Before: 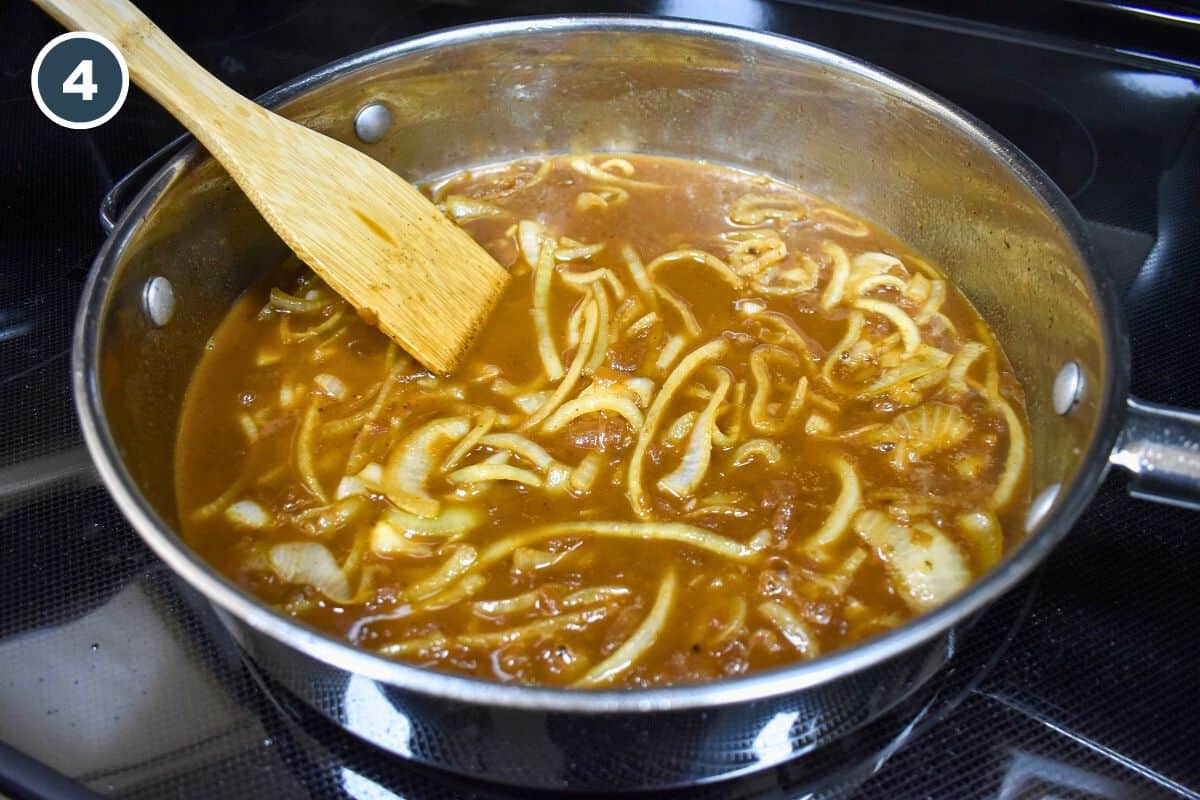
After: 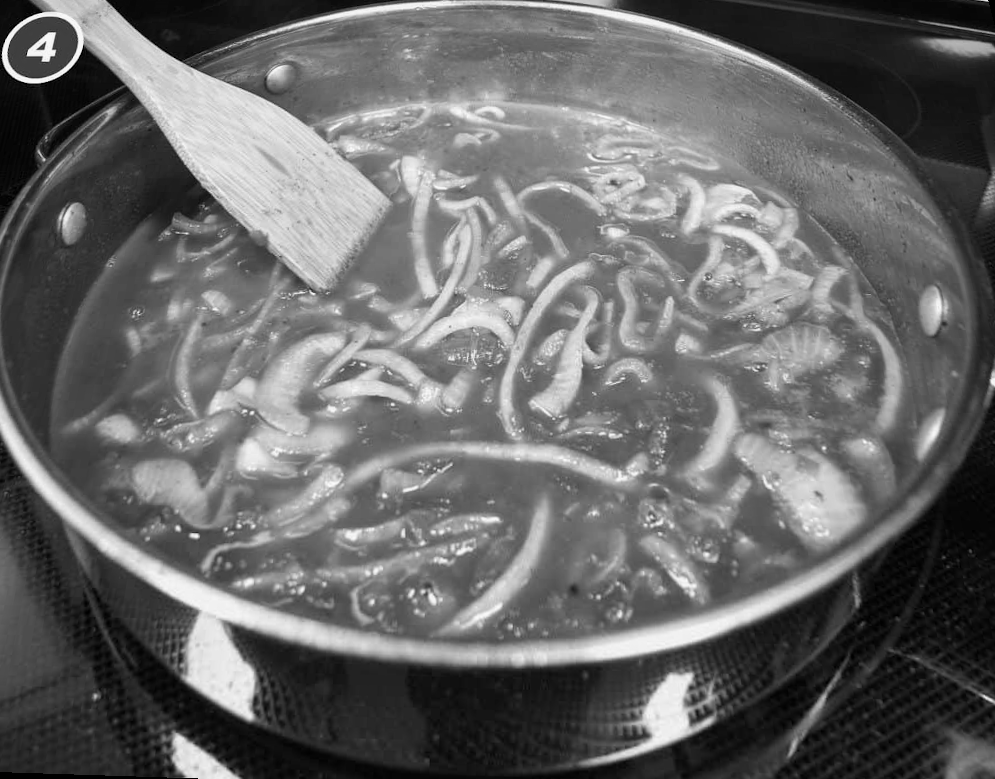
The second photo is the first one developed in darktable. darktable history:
monochrome: a -35.87, b 49.73, size 1.7
rotate and perspective: rotation 0.72°, lens shift (vertical) -0.352, lens shift (horizontal) -0.051, crop left 0.152, crop right 0.859, crop top 0.019, crop bottom 0.964
